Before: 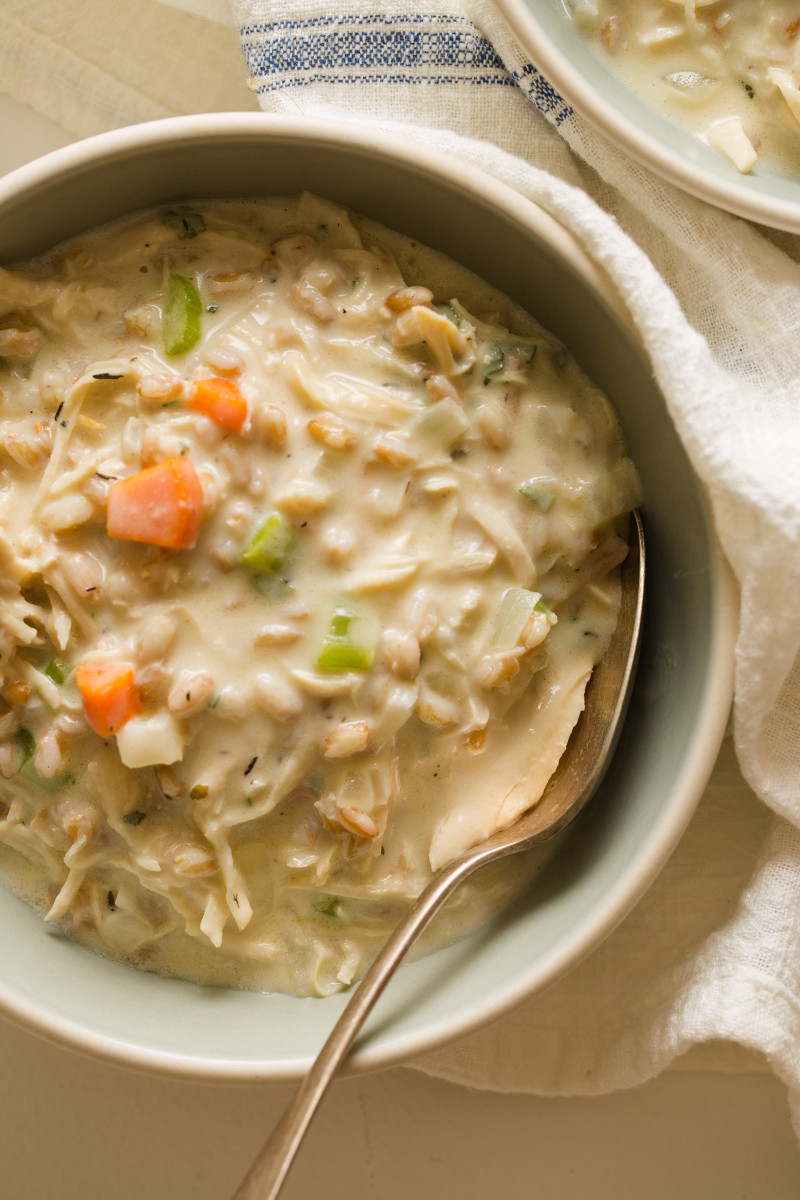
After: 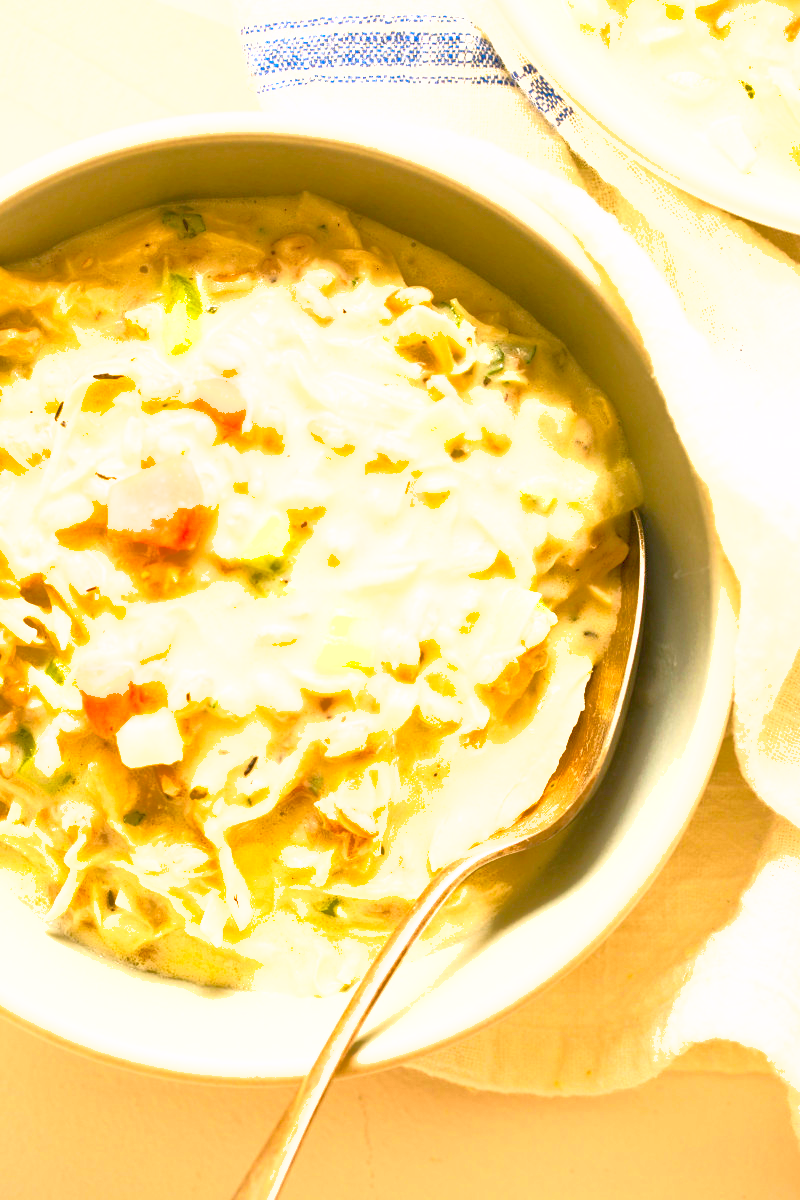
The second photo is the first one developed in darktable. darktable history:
shadows and highlights: on, module defaults
tone equalizer: -8 EV 1.98 EV, -7 EV 1.98 EV, -6 EV 1.98 EV, -5 EV 2 EV, -4 EV 2 EV, -3 EV 1.49 EV, -2 EV 0.983 EV, -1 EV 0.479 EV, edges refinement/feathering 500, mask exposure compensation -1.57 EV, preserve details no
color balance rgb: shadows lift › hue 87.63°, highlights gain › chroma 1.498%, highlights gain › hue 309.72°, linear chroma grading › global chroma 41.935%, perceptual saturation grading › global saturation 0.3%, perceptual saturation grading › highlights -32.585%, perceptual saturation grading › mid-tones 5.219%, perceptual saturation grading › shadows 18.882%, perceptual brilliance grading › global brilliance 10.899%
